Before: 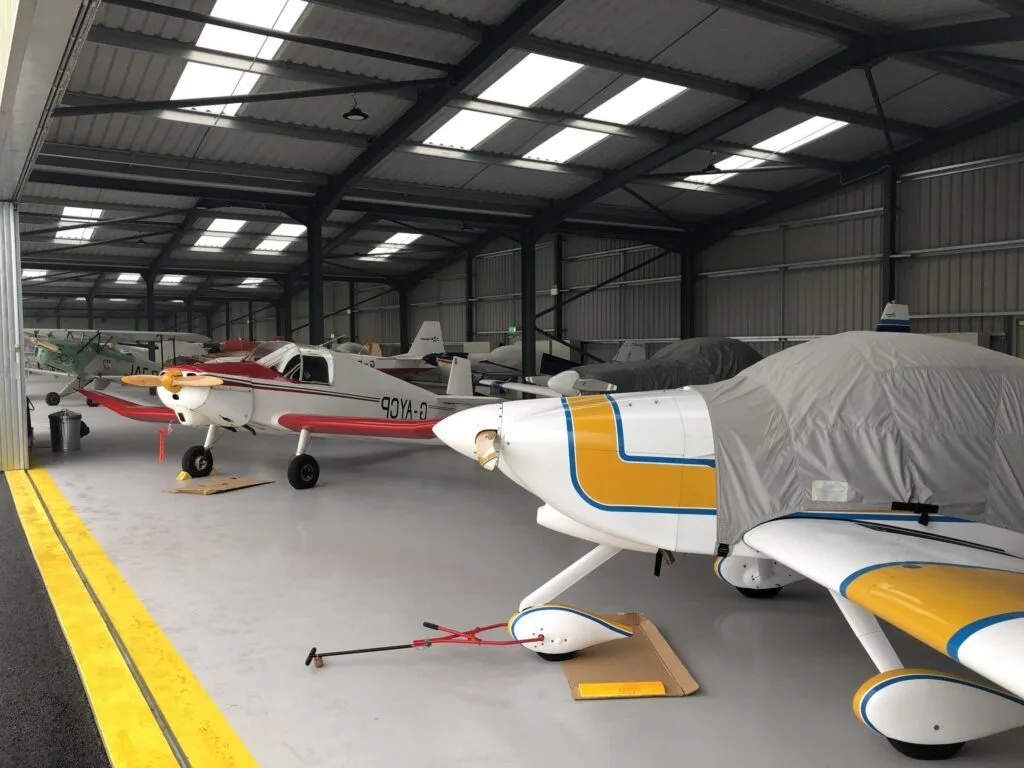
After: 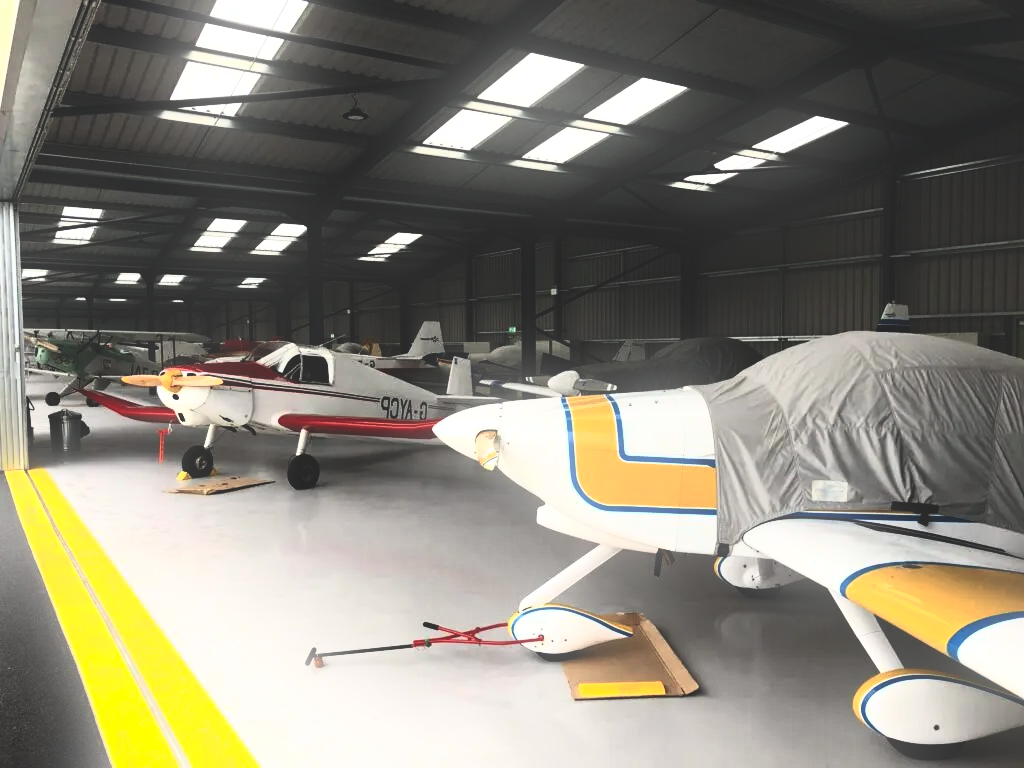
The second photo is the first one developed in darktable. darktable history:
bloom: size 9%, threshold 100%, strength 7%
rgb curve: curves: ch0 [(0, 0.186) (0.314, 0.284) (0.775, 0.708) (1, 1)], compensate middle gray true, preserve colors none
contrast brightness saturation: contrast 0.62, brightness 0.34, saturation 0.14
